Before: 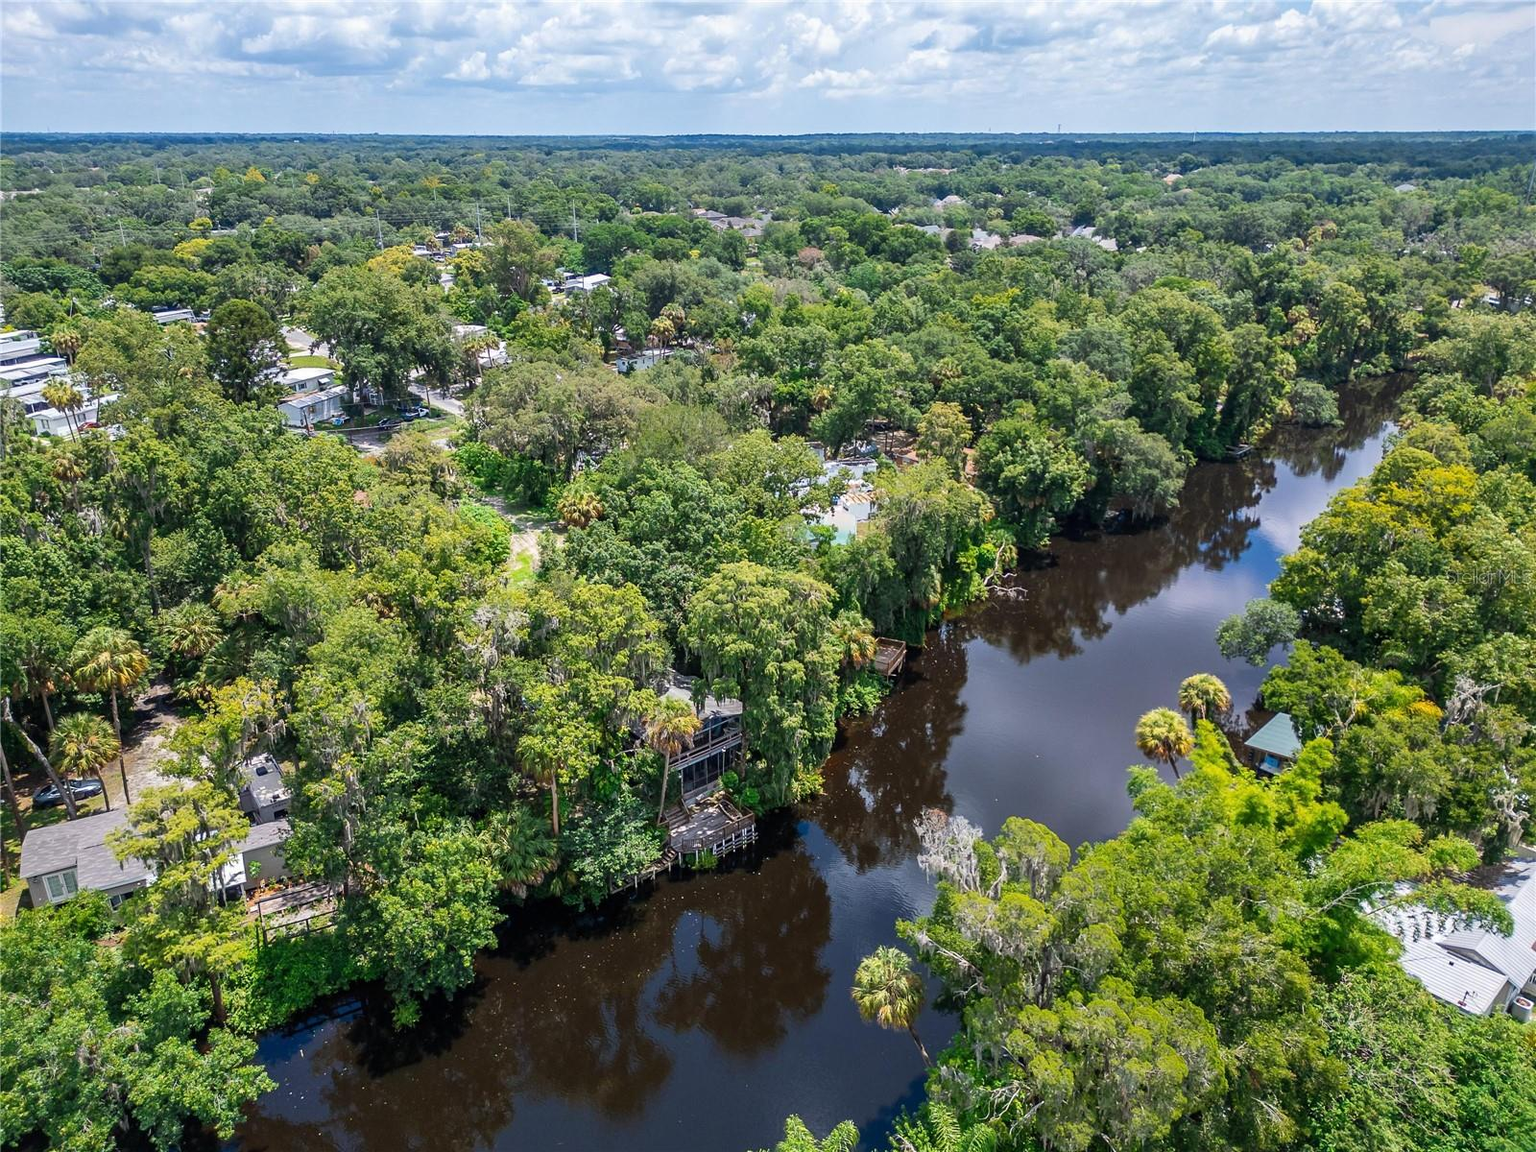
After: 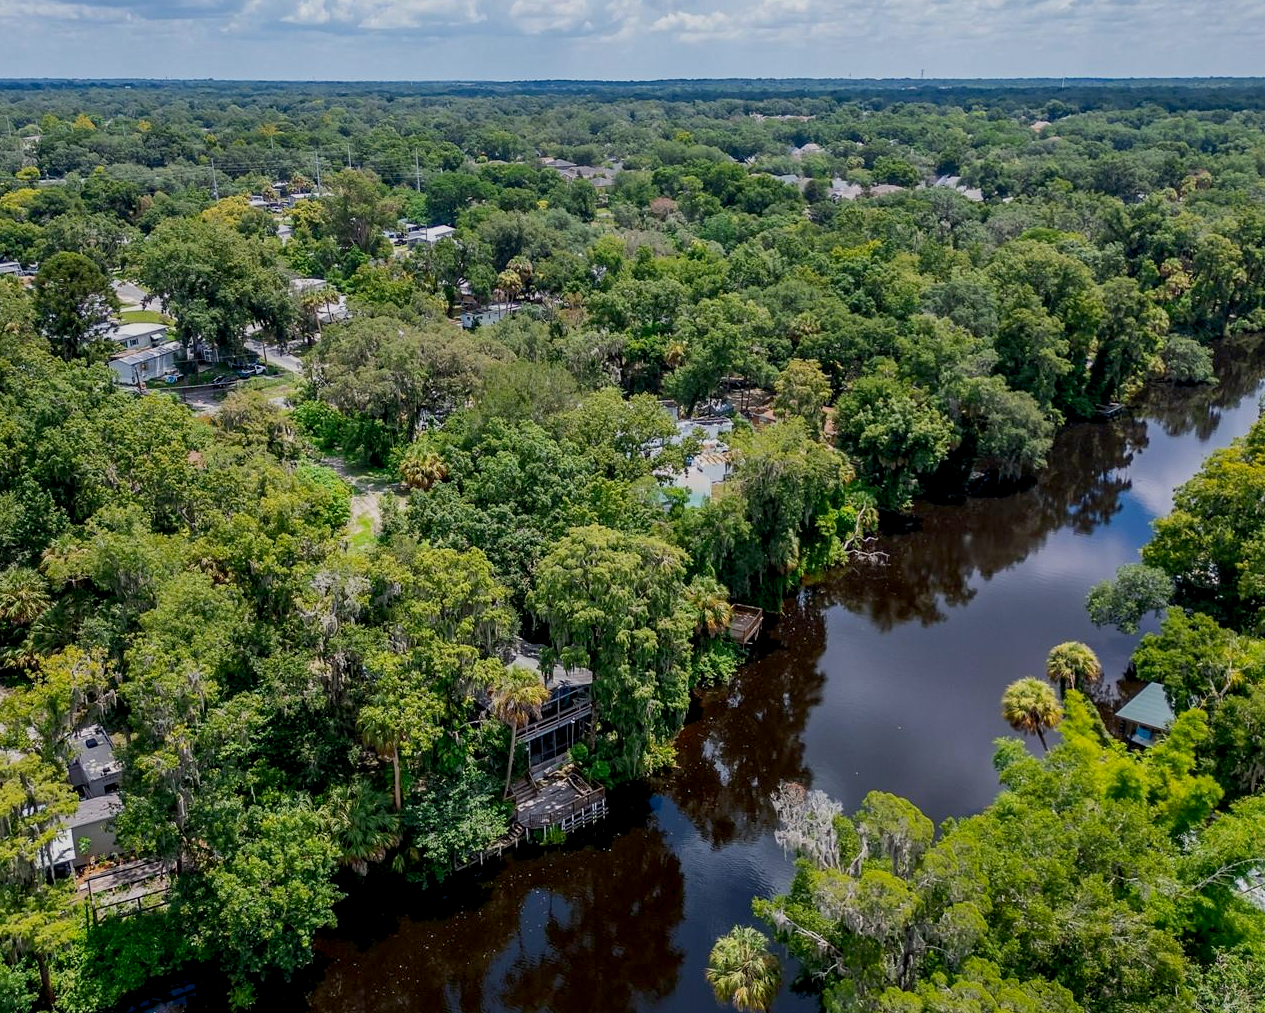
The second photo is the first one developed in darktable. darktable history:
crop: left 11.334%, top 5.078%, right 9.603%, bottom 10.433%
exposure: black level correction 0.011, exposure -0.482 EV, compensate highlight preservation false
